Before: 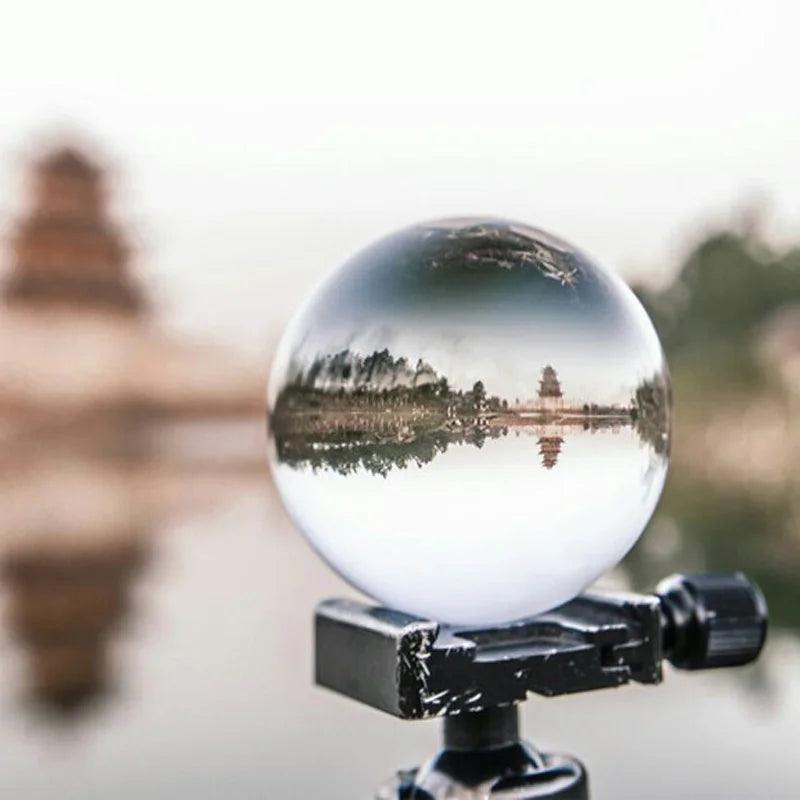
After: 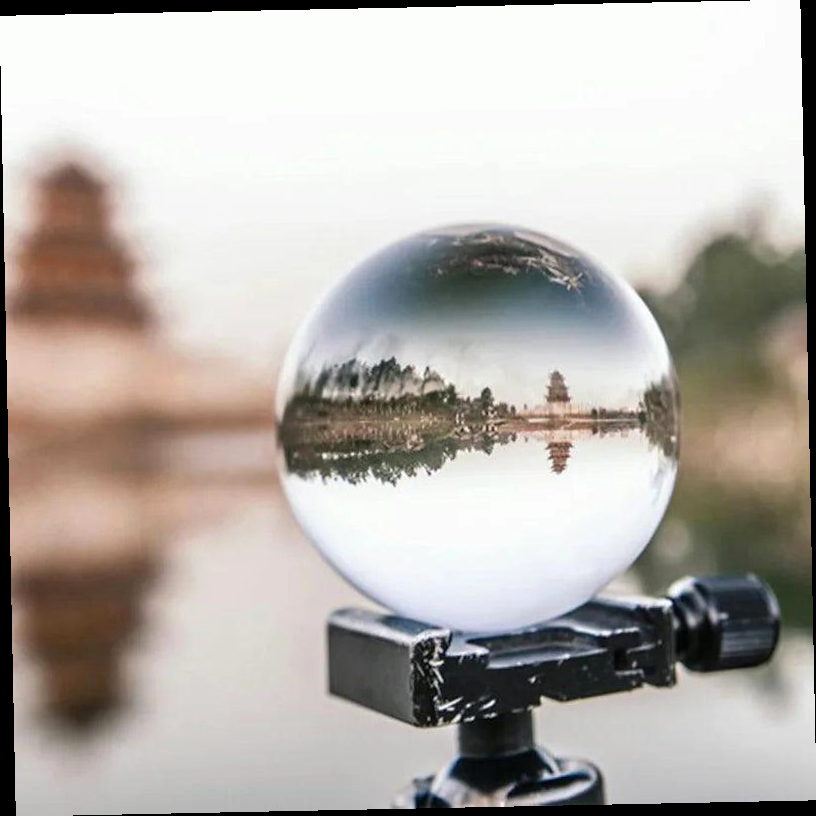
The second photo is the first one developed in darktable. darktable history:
color balance rgb: perceptual saturation grading › global saturation 8.89%, saturation formula JzAzBz (2021)
rotate and perspective: rotation -1.17°, automatic cropping off
